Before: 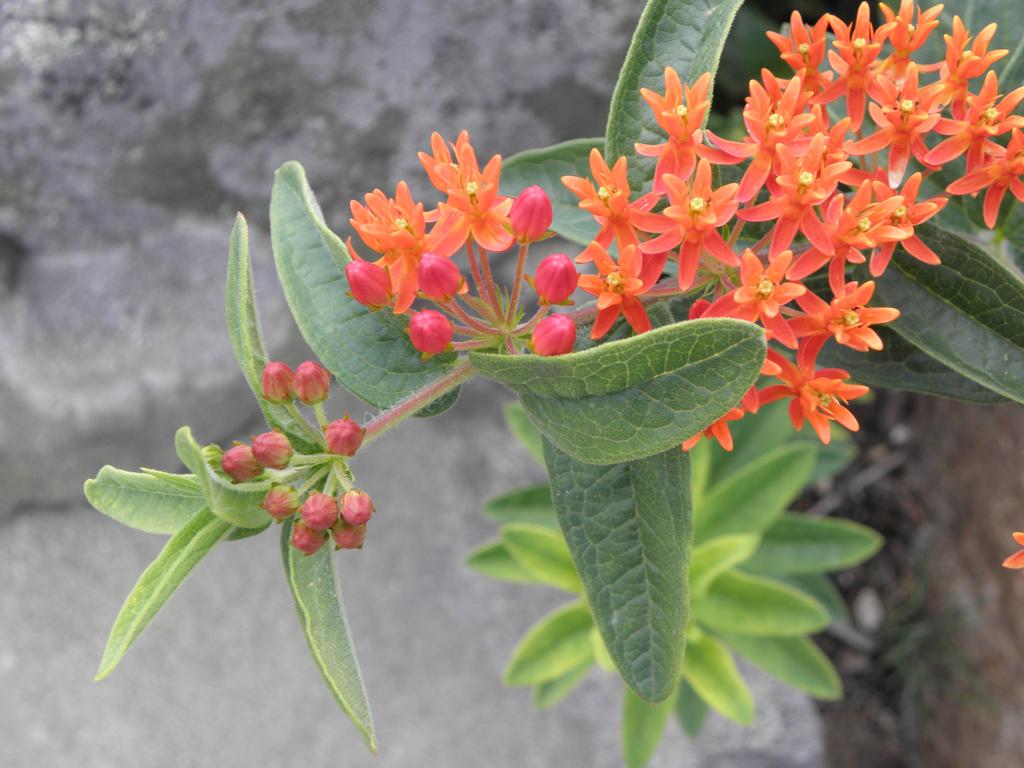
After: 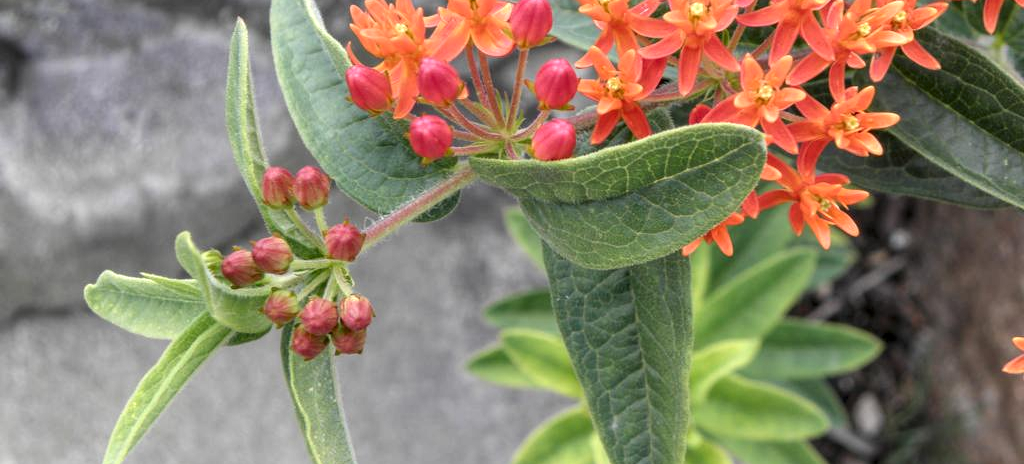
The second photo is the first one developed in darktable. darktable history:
local contrast: detail 150%
crop and rotate: top 25.497%, bottom 14.005%
